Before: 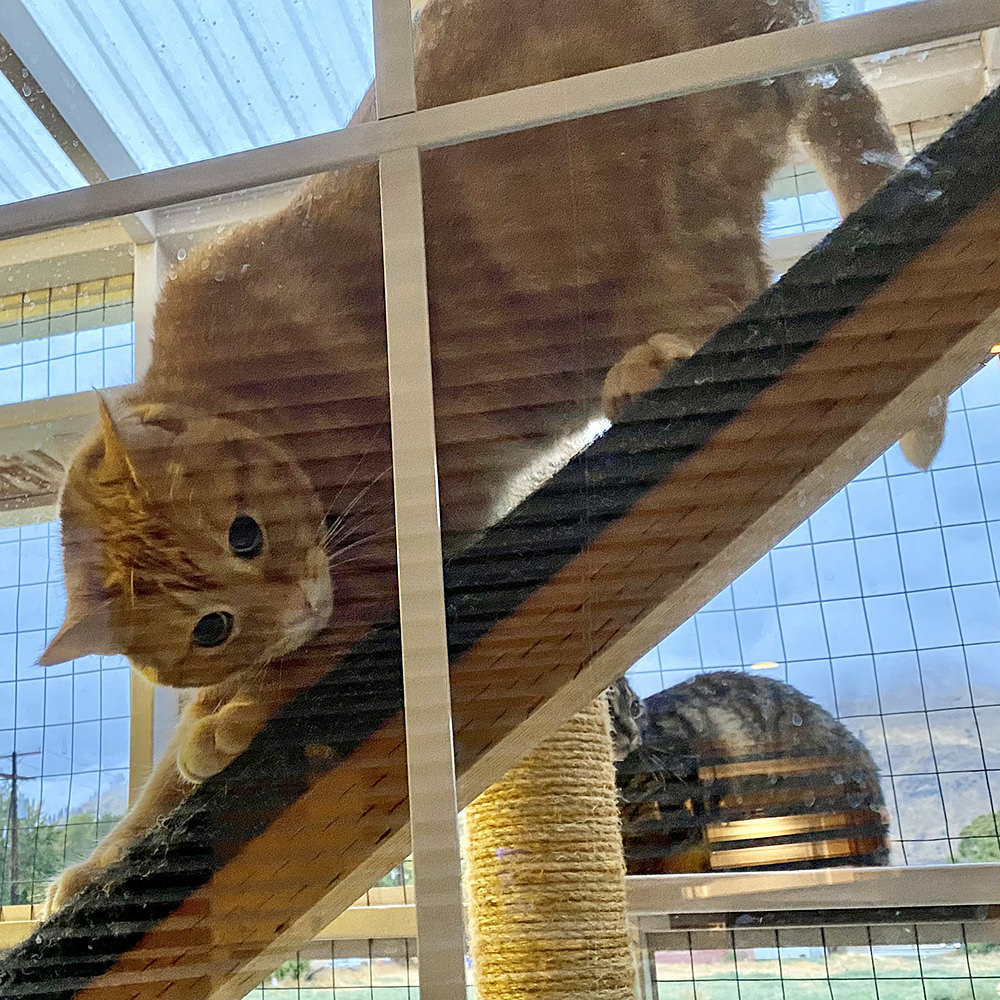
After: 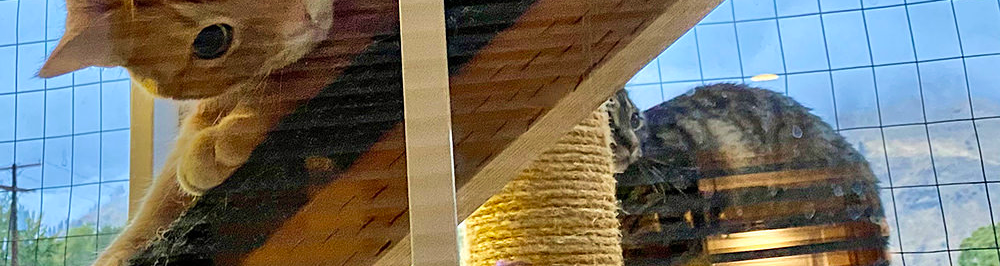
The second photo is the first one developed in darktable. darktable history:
velvia: on, module defaults
crop and rotate: top 58.854%, bottom 14.512%
shadows and highlights: shadows 37.38, highlights -27.51, soften with gaussian
